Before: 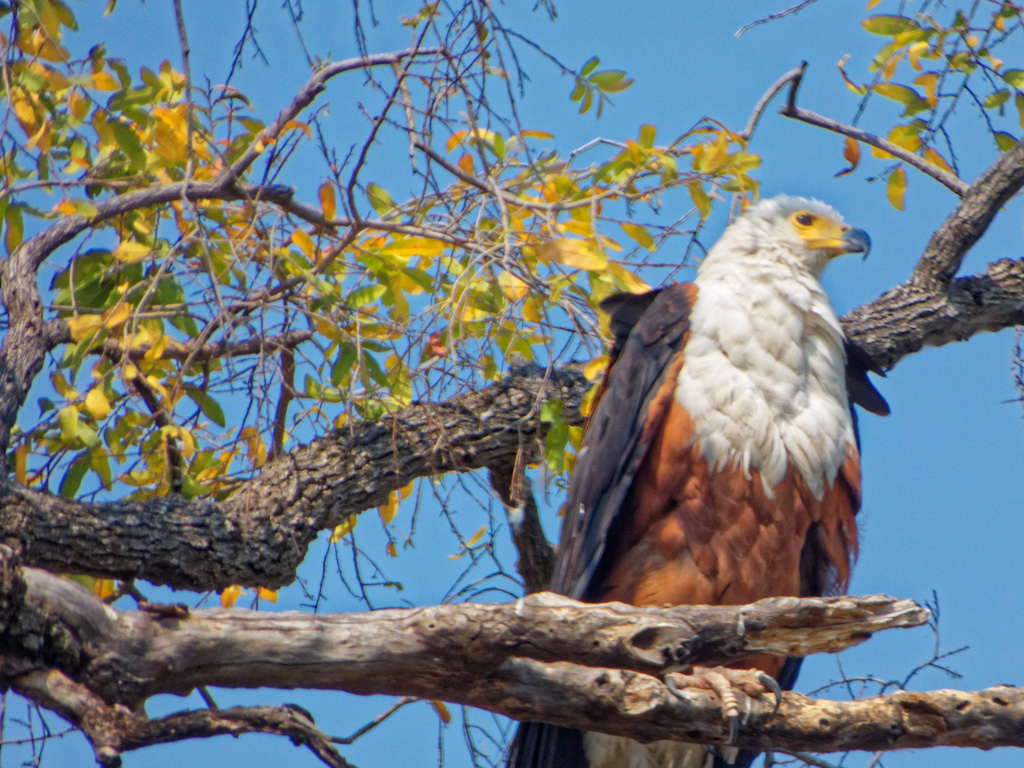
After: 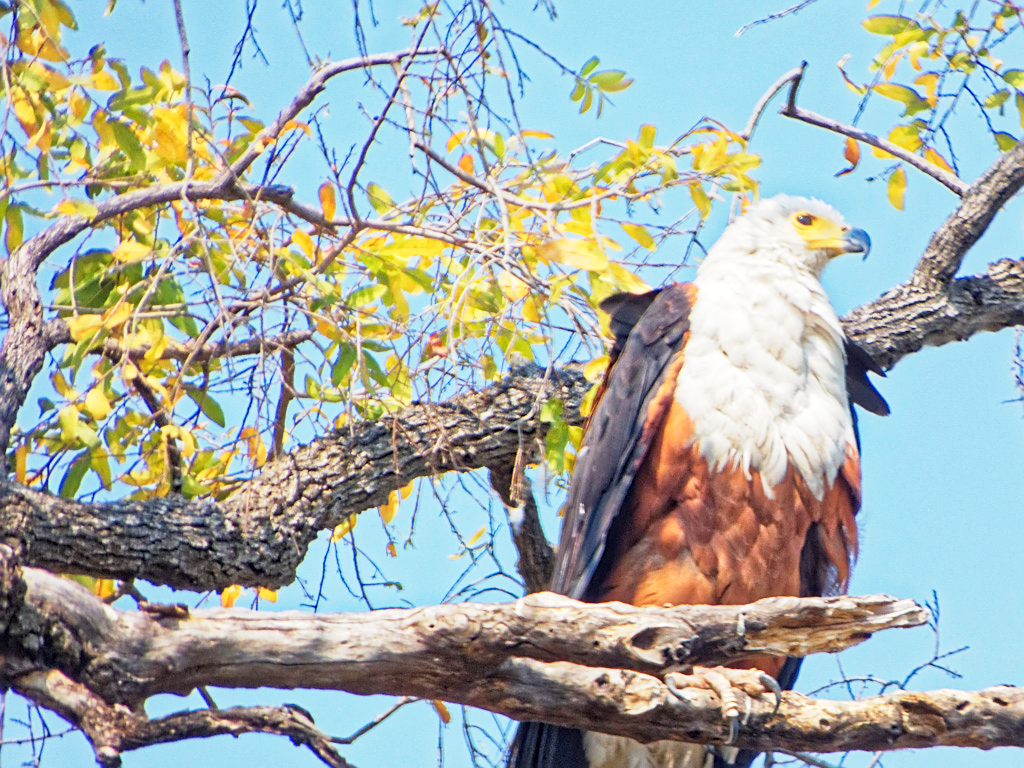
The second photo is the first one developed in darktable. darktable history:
sharpen: on, module defaults
exposure: exposure 0.781 EV, compensate highlight preservation false
base curve: curves: ch0 [(0, 0) (0.088, 0.125) (0.176, 0.251) (0.354, 0.501) (0.613, 0.749) (1, 0.877)], preserve colors none
